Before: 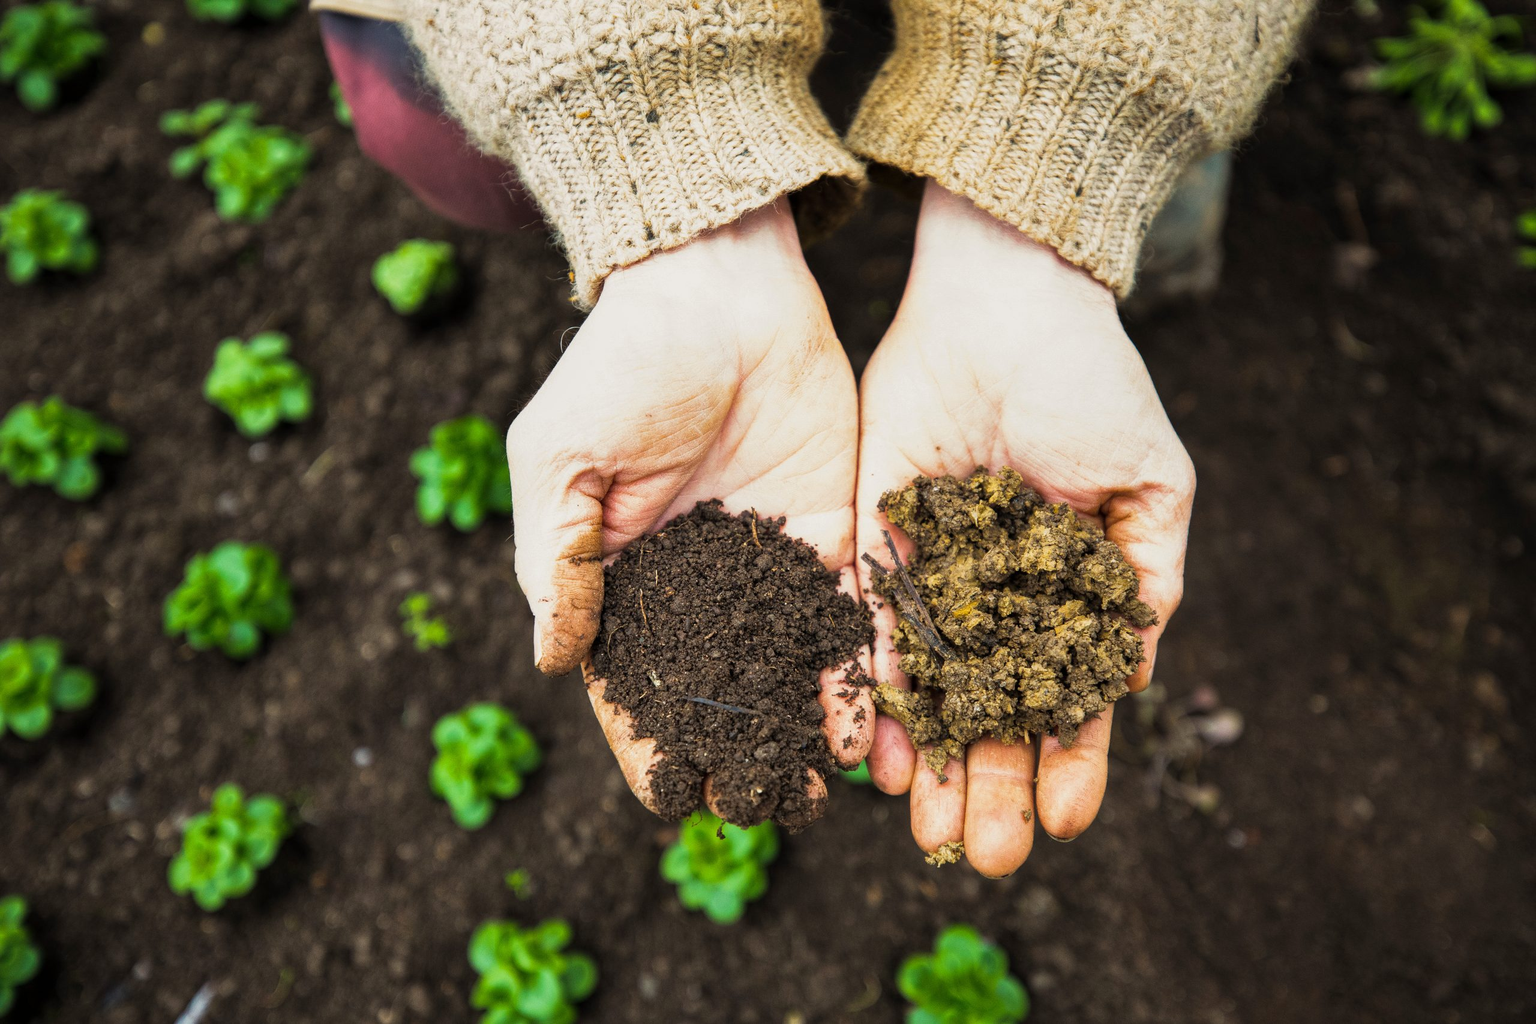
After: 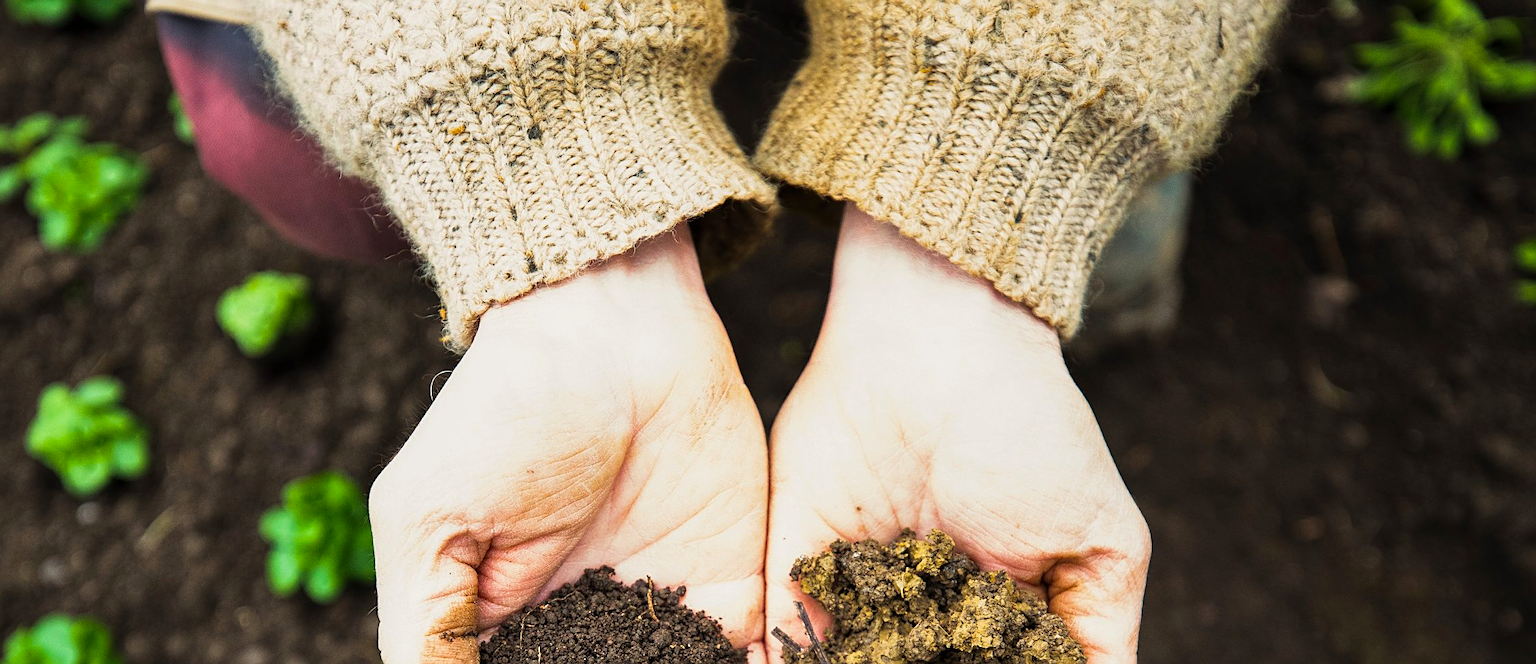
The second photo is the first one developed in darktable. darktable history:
crop and rotate: left 11.812%, bottom 42.776%
sharpen: on, module defaults
contrast brightness saturation: contrast 0.1, brightness 0.03, saturation 0.09
